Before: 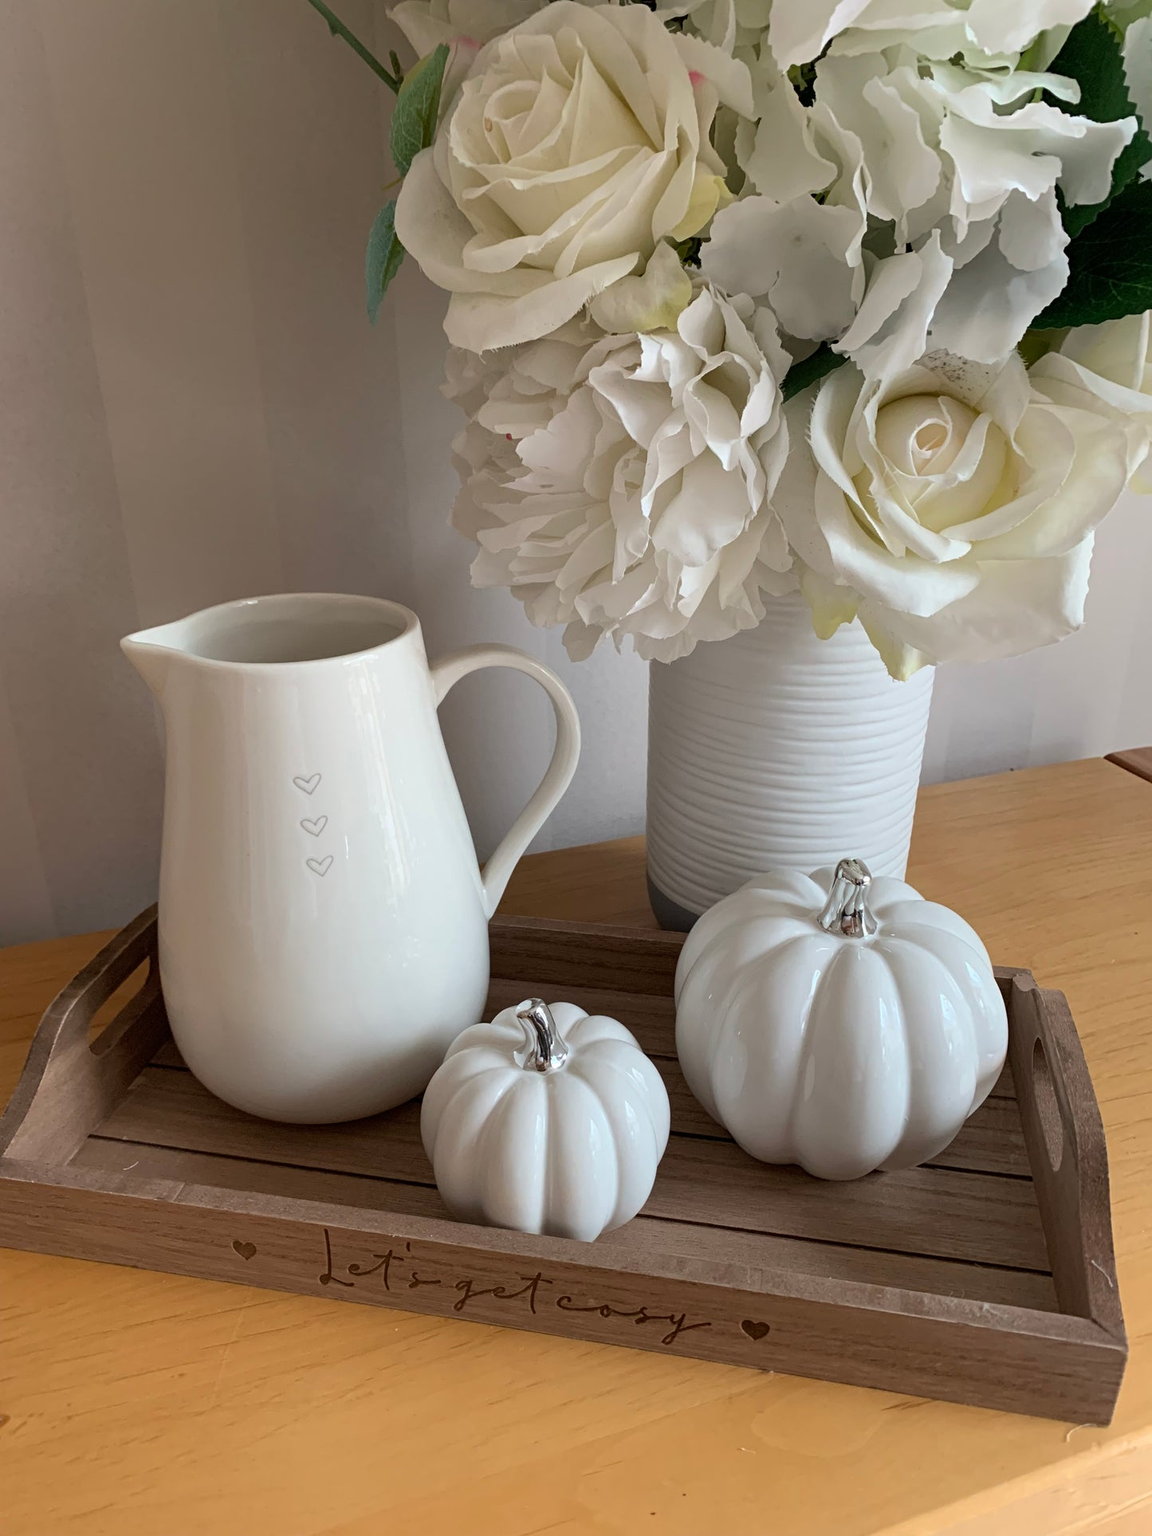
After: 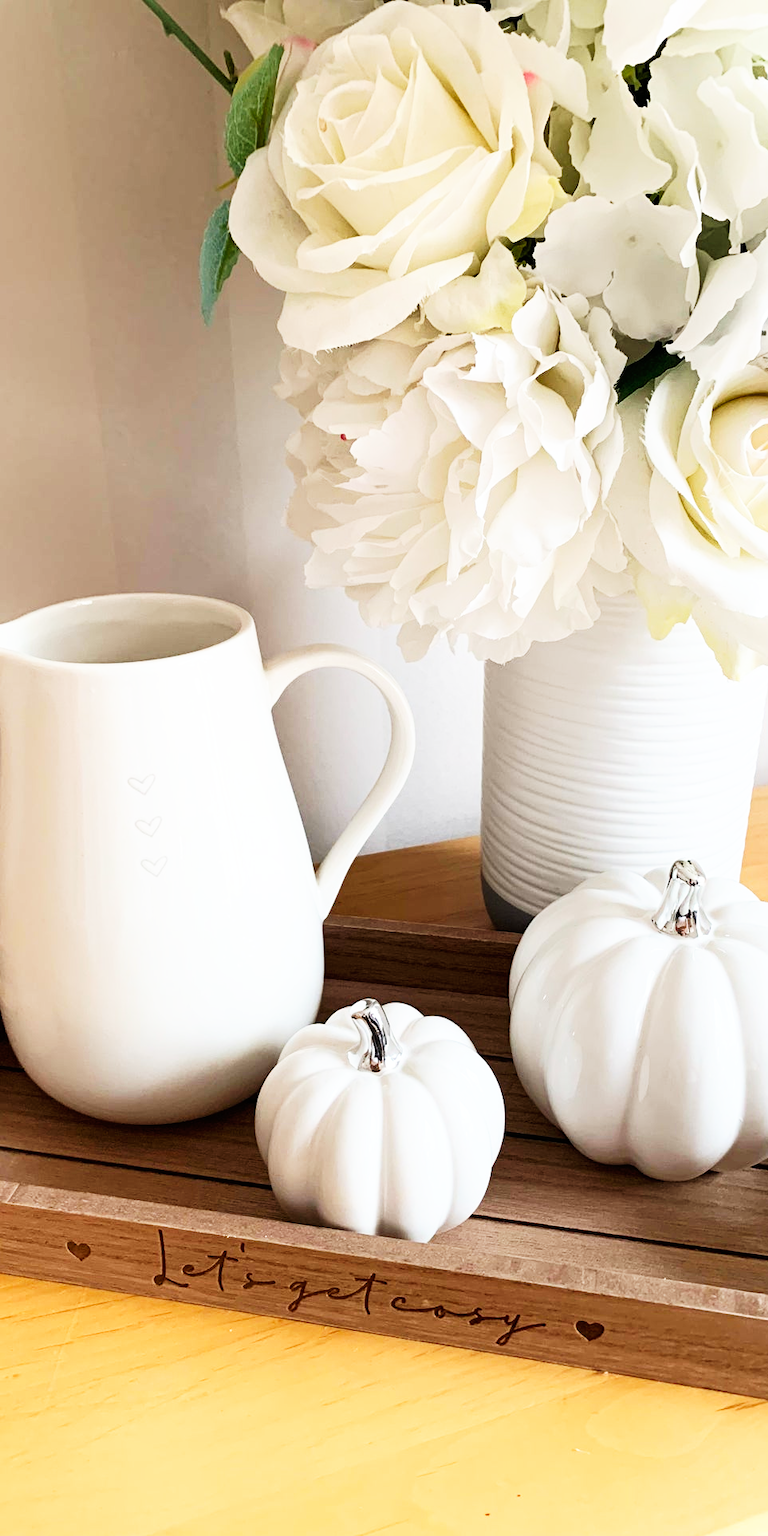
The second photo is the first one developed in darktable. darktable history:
crop and rotate: left 14.436%, right 18.898%
base curve: curves: ch0 [(0, 0) (0.007, 0.004) (0.027, 0.03) (0.046, 0.07) (0.207, 0.54) (0.442, 0.872) (0.673, 0.972) (1, 1)], preserve colors none
shadows and highlights: shadows 0, highlights 40
